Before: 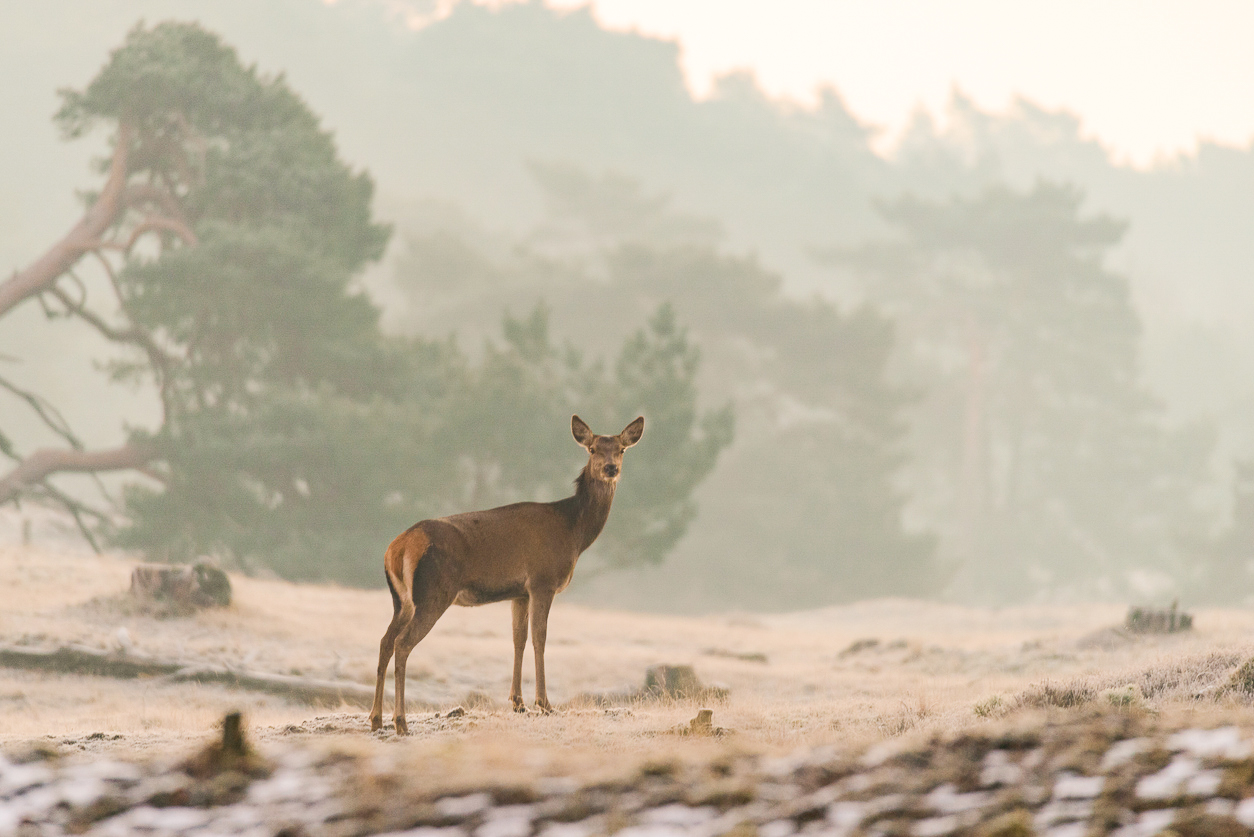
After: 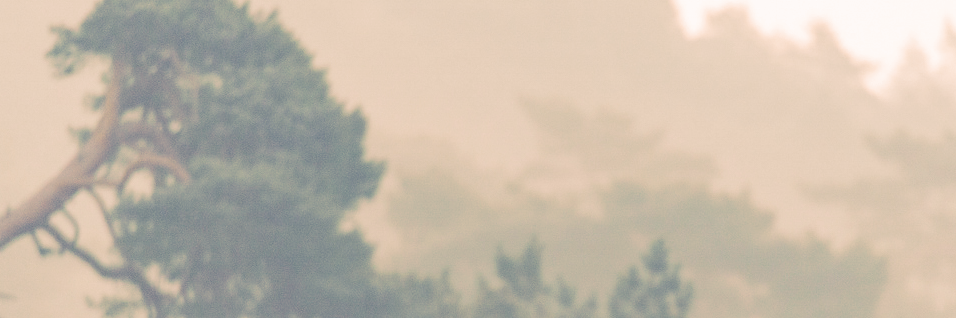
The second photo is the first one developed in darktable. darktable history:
split-toning: shadows › hue 226.8°, shadows › saturation 0.56, highlights › hue 28.8°, balance -40, compress 0%
crop: left 0.579%, top 7.627%, right 23.167%, bottom 54.275%
